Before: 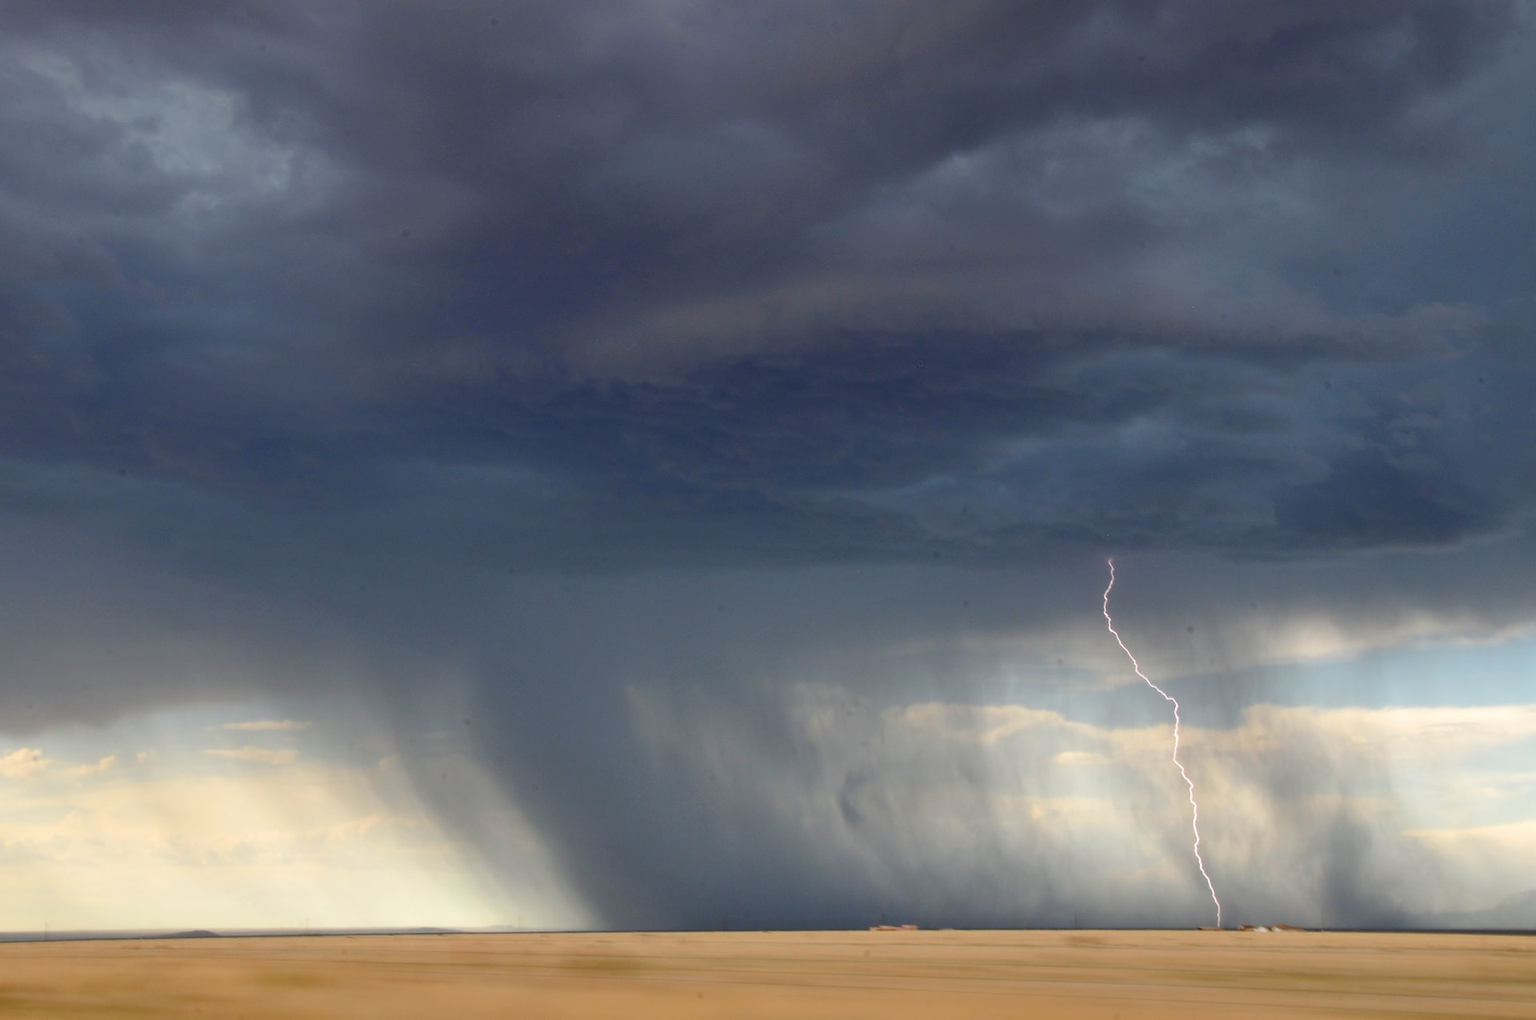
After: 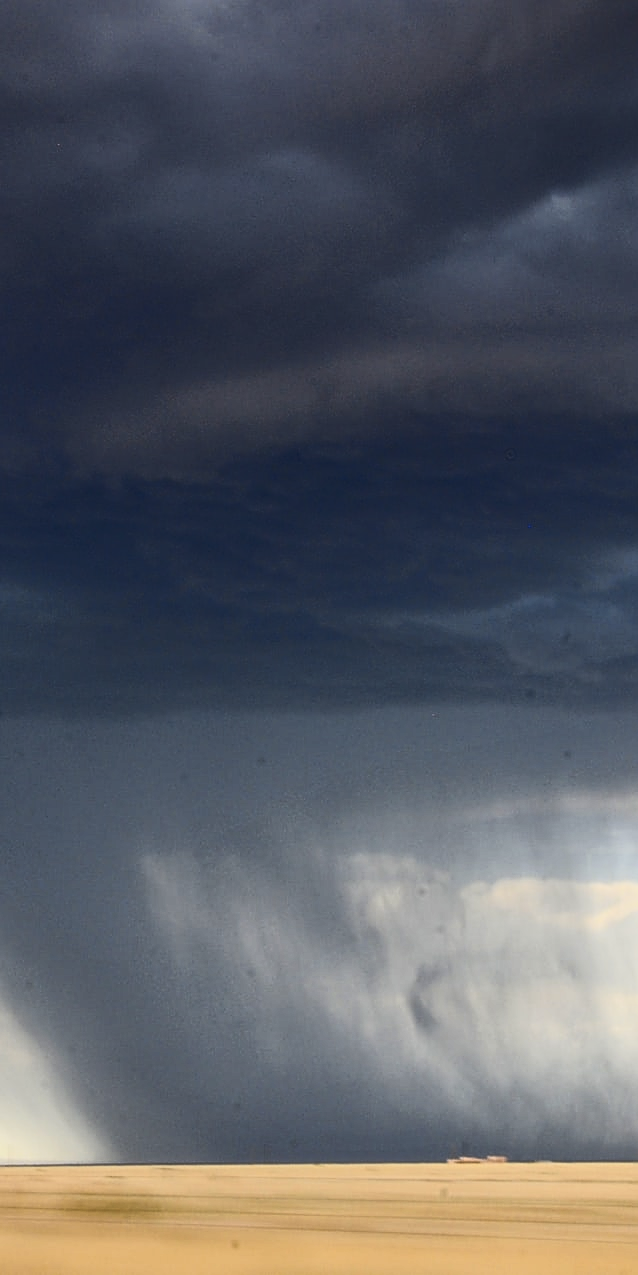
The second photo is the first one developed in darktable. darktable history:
contrast brightness saturation: contrast 0.39, brightness 0.1
sharpen: on, module defaults
crop: left 33.36%, right 33.36%
local contrast: highlights 73%, shadows 15%, midtone range 0.197
tone curve: curves: ch0 [(0, 0.032) (0.181, 0.152) (0.751, 0.762) (1, 1)], color space Lab, linked channels, preserve colors none
color contrast: green-magenta contrast 0.8, blue-yellow contrast 1.1, unbound 0
